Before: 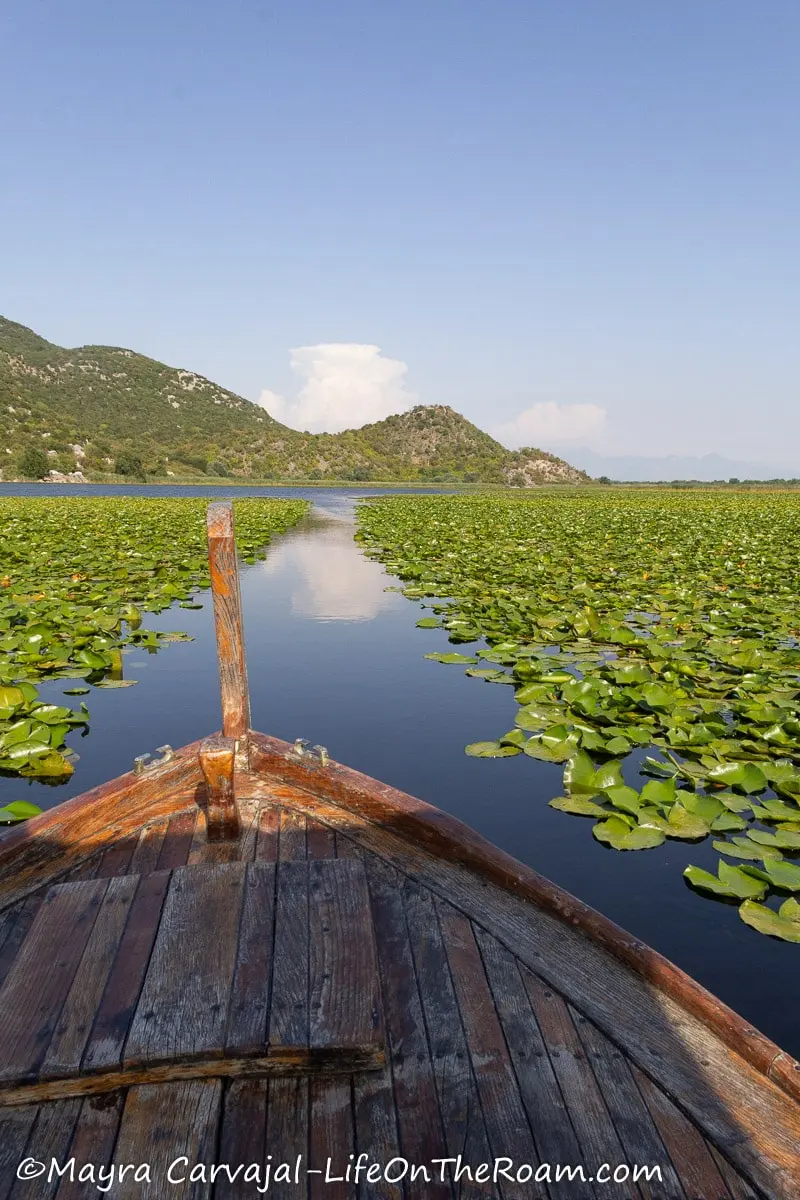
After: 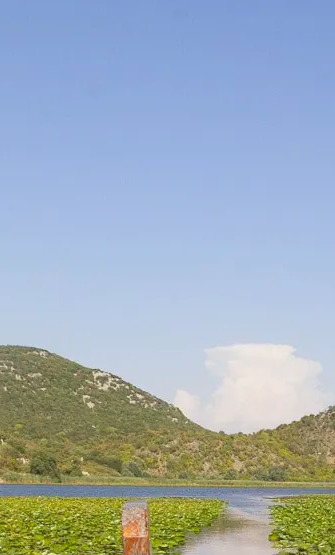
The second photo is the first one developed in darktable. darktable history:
crop and rotate: left 10.817%, top 0.062%, right 47.194%, bottom 53.626%
contrast brightness saturation: contrast -0.1, brightness 0.05, saturation 0.08
